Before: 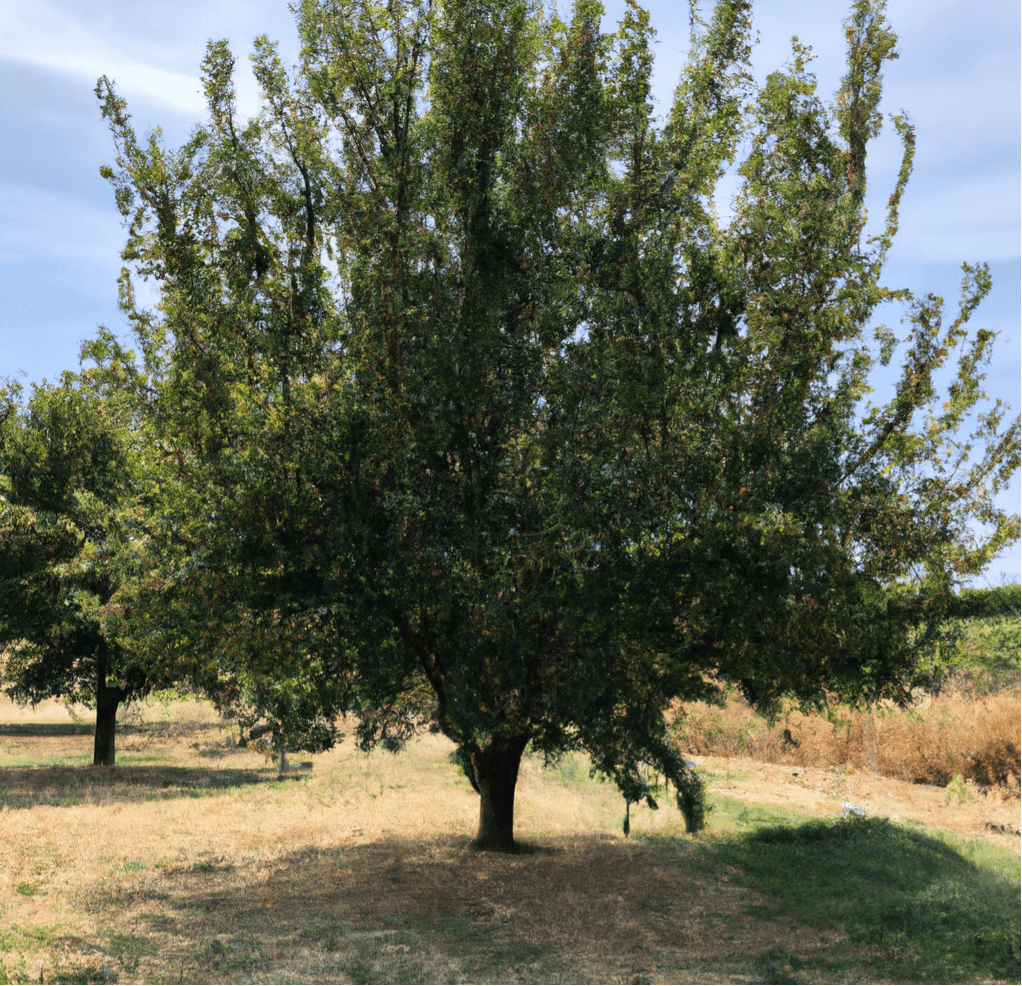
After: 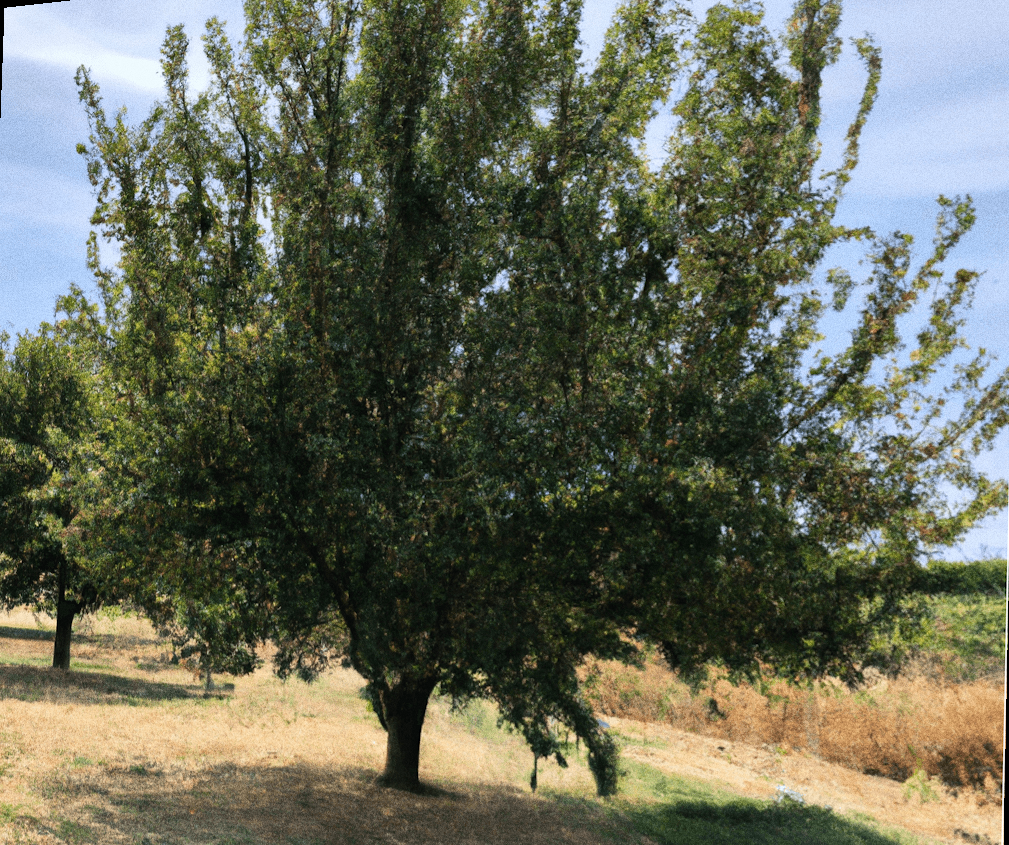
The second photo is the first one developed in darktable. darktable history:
grain: coarseness 9.61 ISO, strength 35.62%
rotate and perspective: rotation 1.69°, lens shift (vertical) -0.023, lens shift (horizontal) -0.291, crop left 0.025, crop right 0.988, crop top 0.092, crop bottom 0.842
